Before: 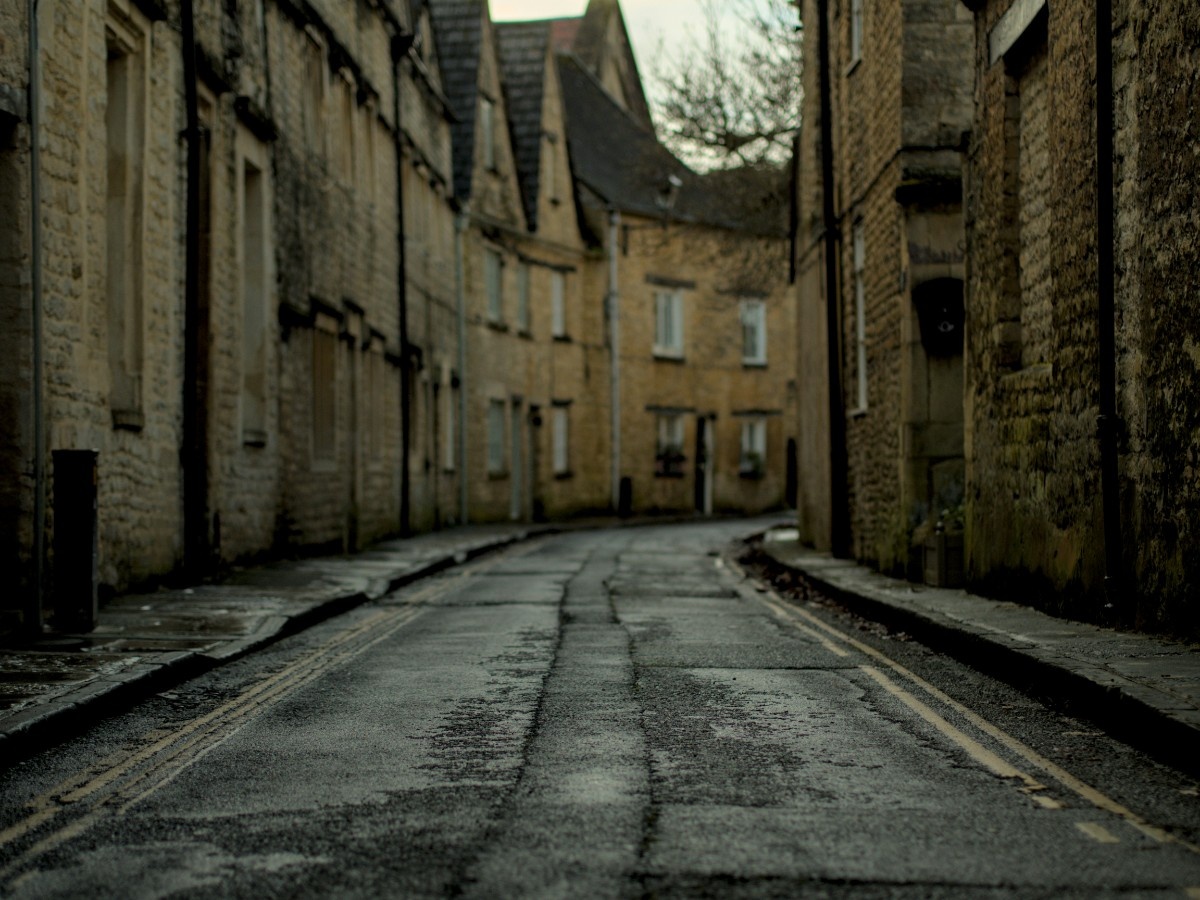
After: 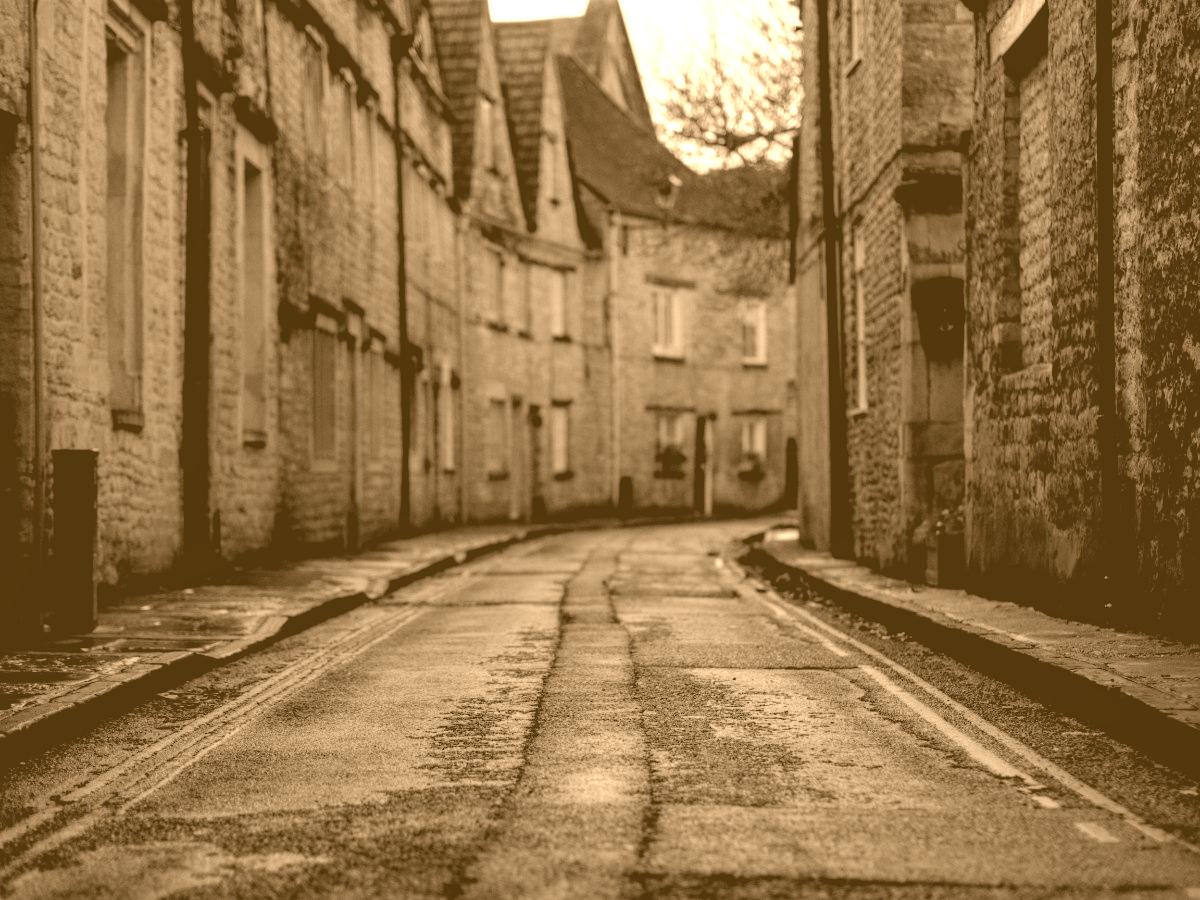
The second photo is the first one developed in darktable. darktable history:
colorize: hue 28.8°, source mix 100%
local contrast: highlights 100%, shadows 100%, detail 120%, midtone range 0.2
color balance rgb: shadows lift › chroma 2%, shadows lift › hue 217.2°, power › chroma 0.25%, power › hue 60°, highlights gain › chroma 1.5%, highlights gain › hue 309.6°, global offset › luminance -0.5%, perceptual saturation grading › global saturation 15%, global vibrance 20%
